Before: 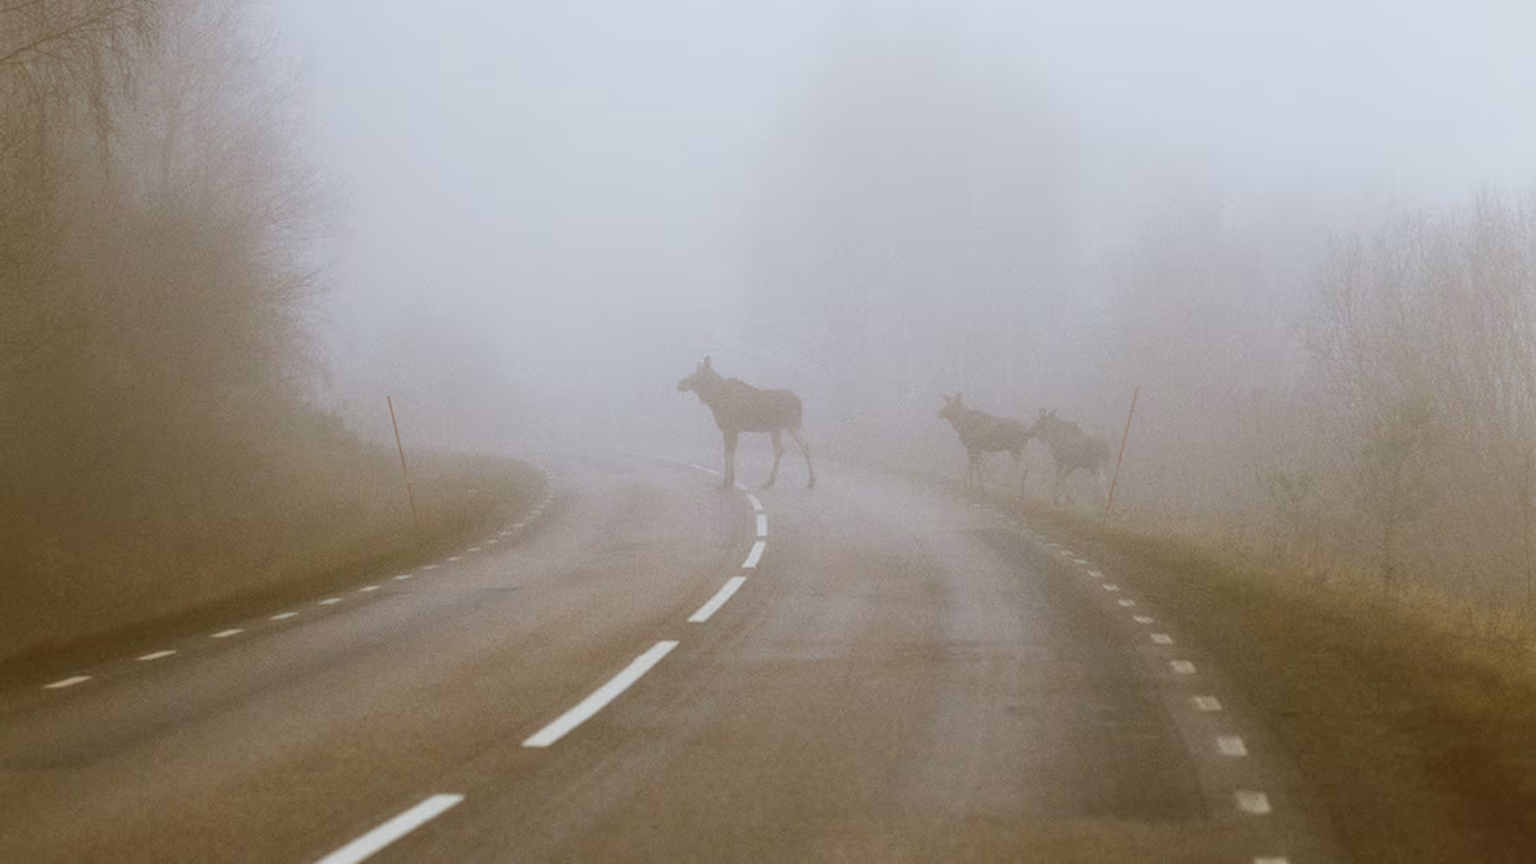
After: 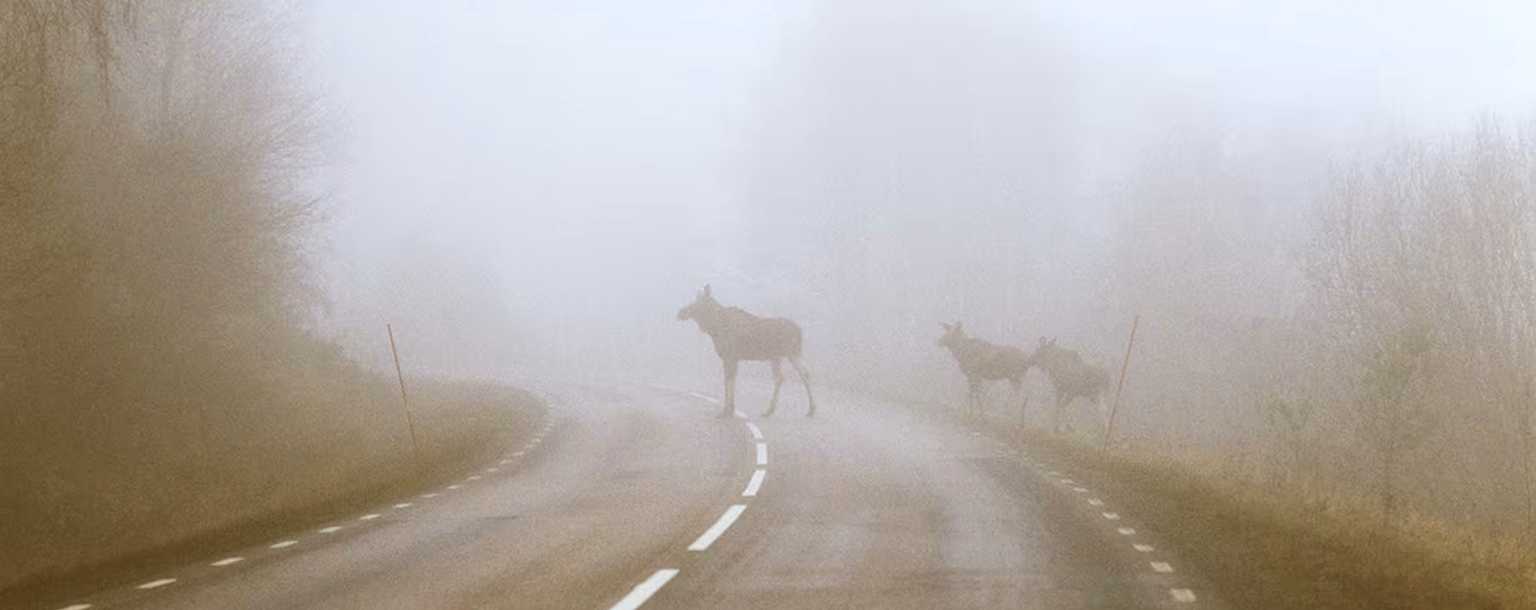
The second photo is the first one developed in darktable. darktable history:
exposure: black level correction 0, exposure 0.4 EV, compensate exposure bias true, compensate highlight preservation false
local contrast: highlights 100%, shadows 100%, detail 120%, midtone range 0.2
crop and rotate: top 8.293%, bottom 20.996%
